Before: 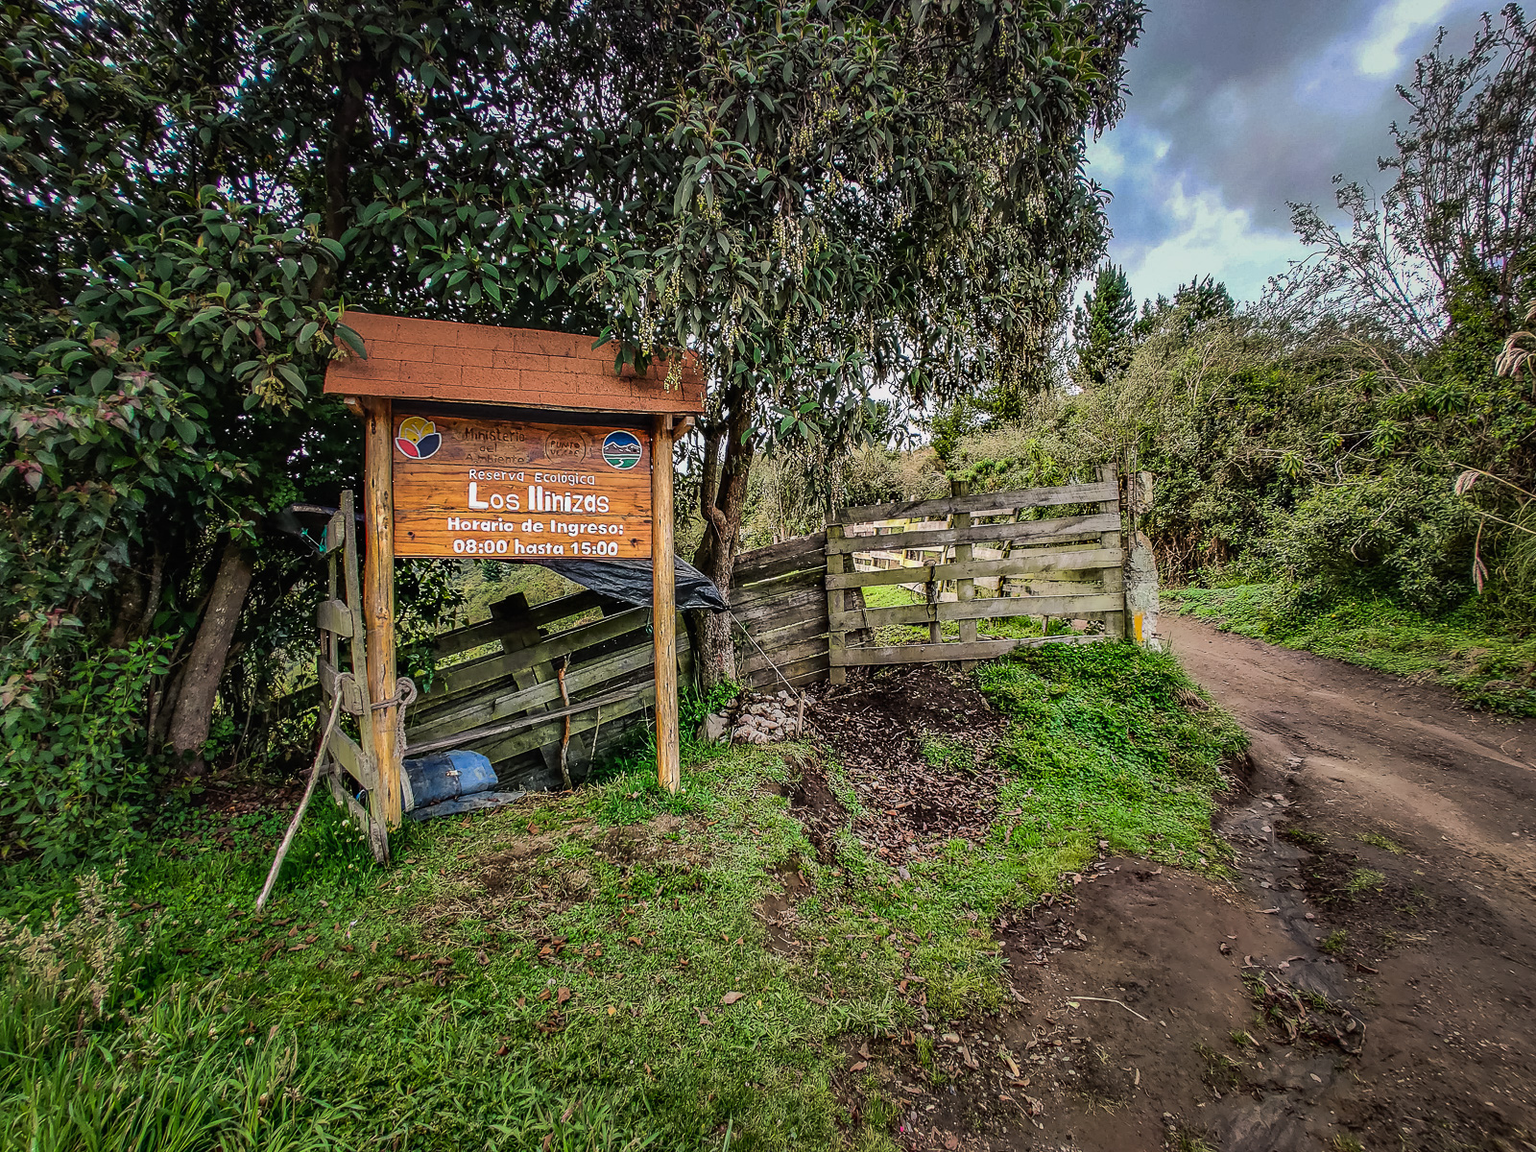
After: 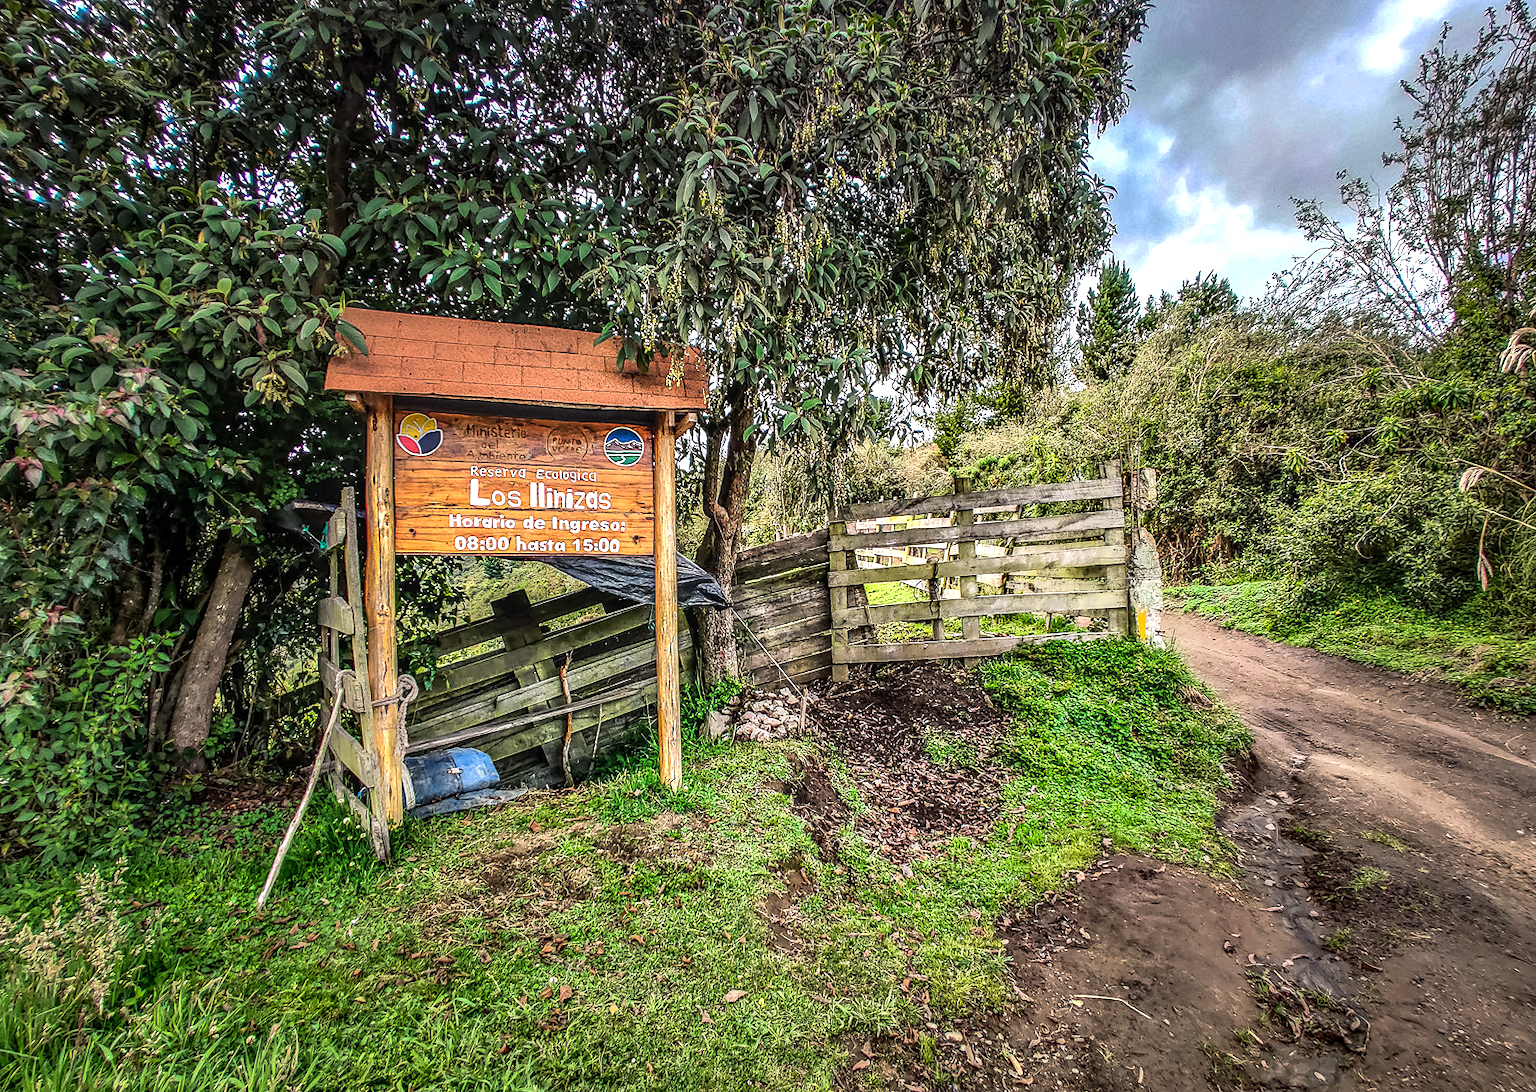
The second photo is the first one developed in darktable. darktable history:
exposure: exposure 0.781 EV, compensate highlight preservation false
crop: top 0.448%, right 0.264%, bottom 5.045%
local contrast: on, module defaults
